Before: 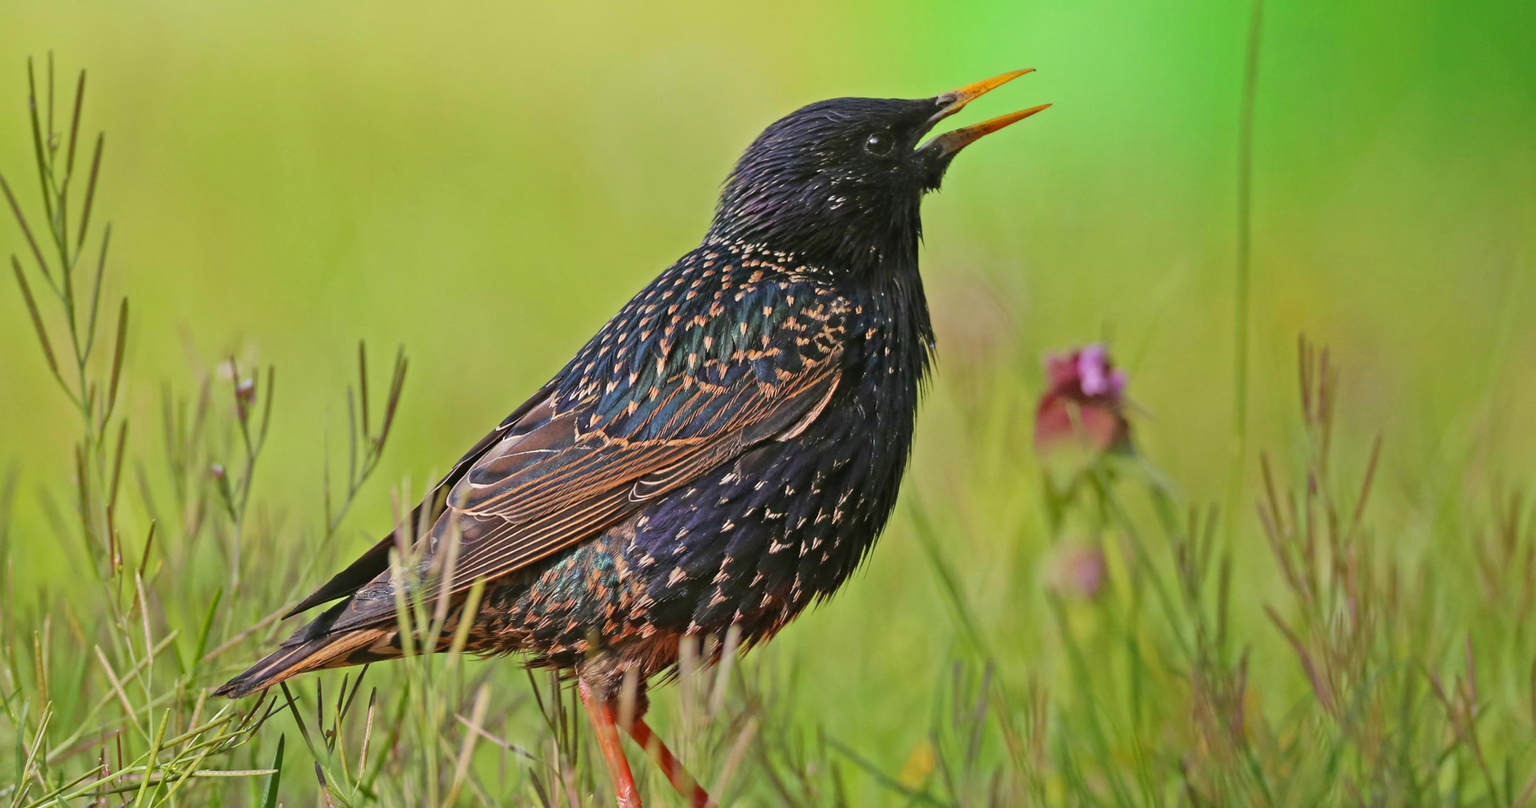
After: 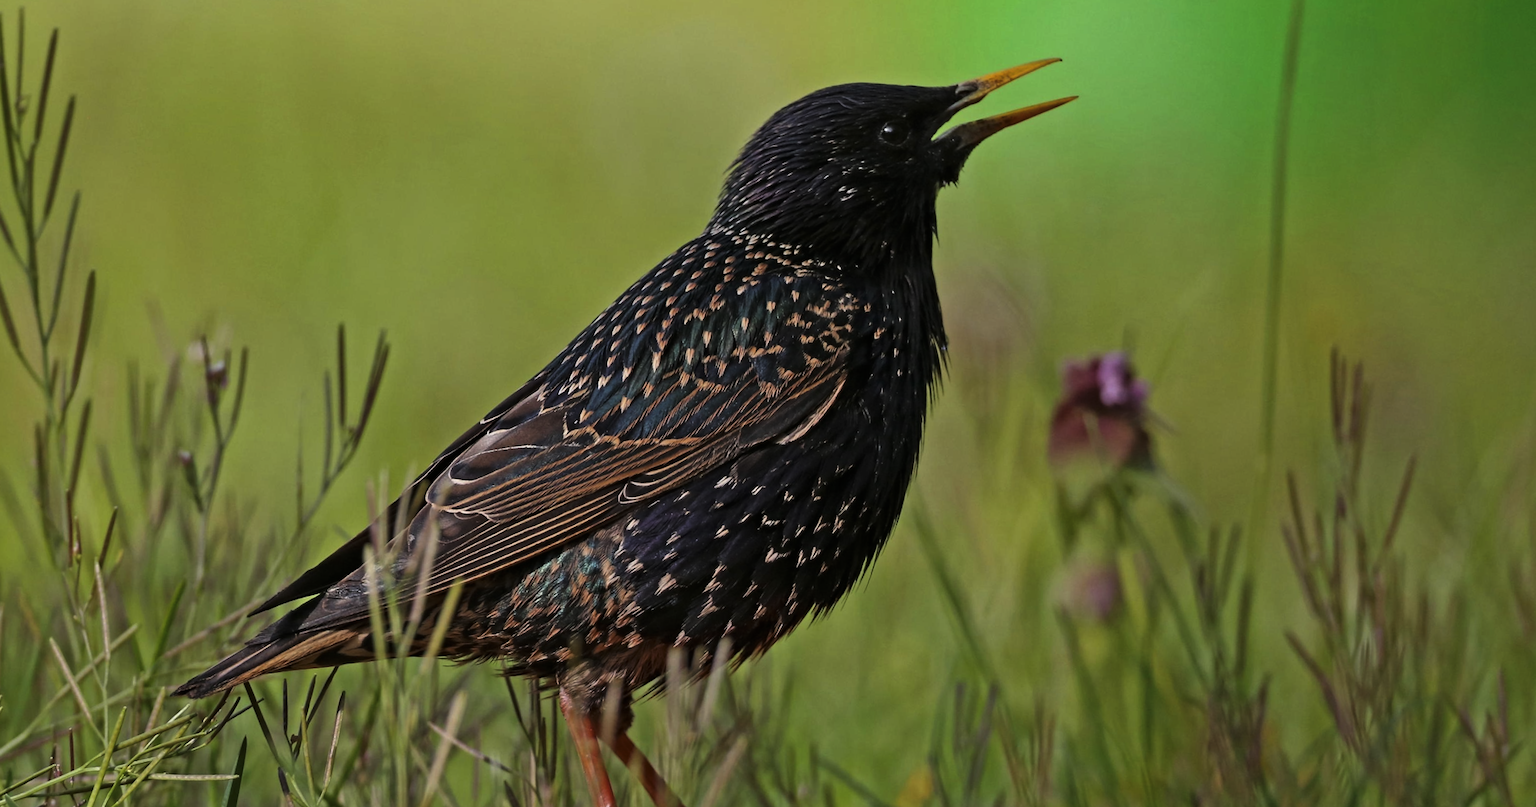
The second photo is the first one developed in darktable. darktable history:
levels: levels [0, 0.618, 1]
crop and rotate: angle -1.74°
